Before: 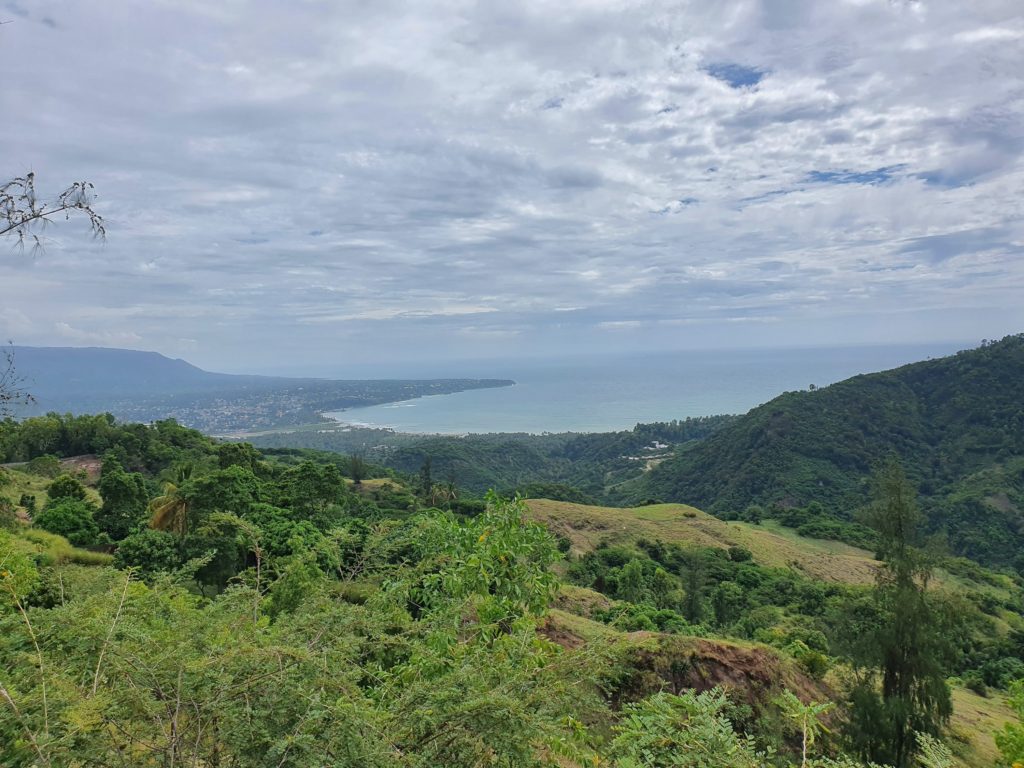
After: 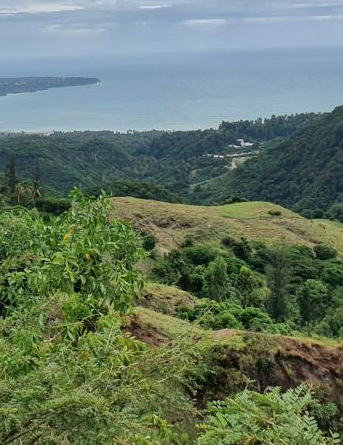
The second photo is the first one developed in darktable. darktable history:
crop: left 40.616%, top 39.397%, right 25.866%, bottom 2.632%
local contrast: mode bilateral grid, contrast 20, coarseness 50, detail 150%, midtone range 0.2
